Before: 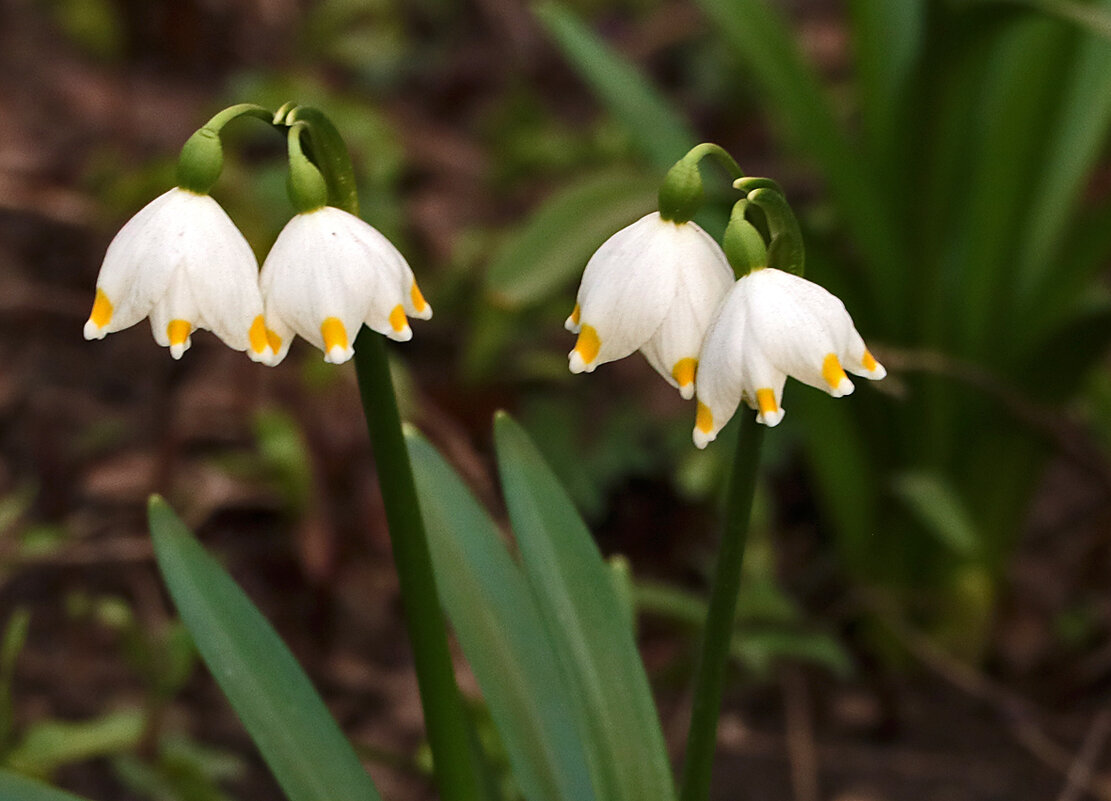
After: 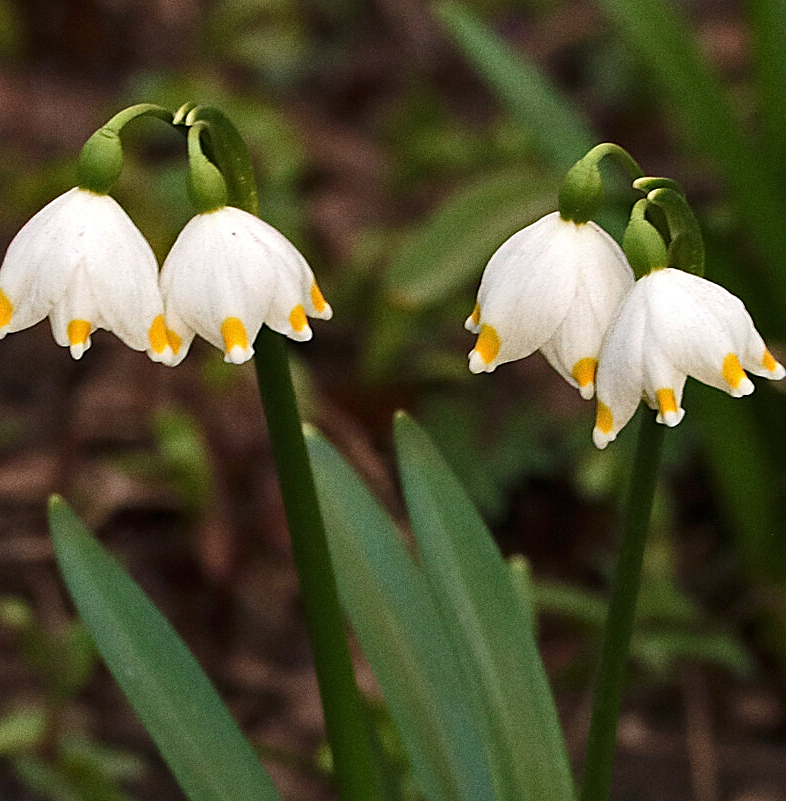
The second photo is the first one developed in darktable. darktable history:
sharpen: on, module defaults
grain: coarseness 8.68 ISO, strength 31.94%
crop and rotate: left 9.061%, right 20.142%
